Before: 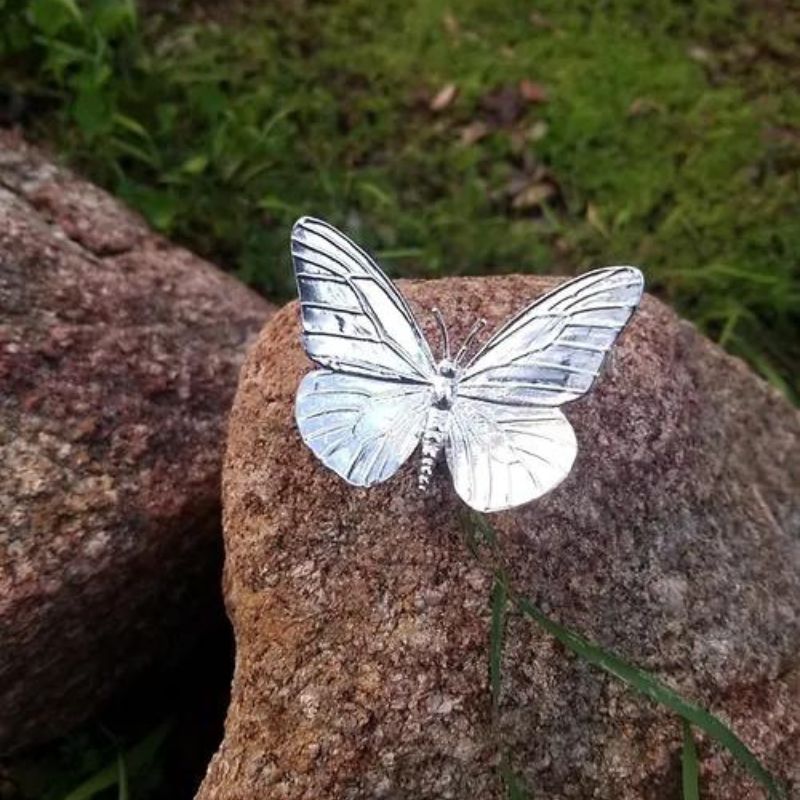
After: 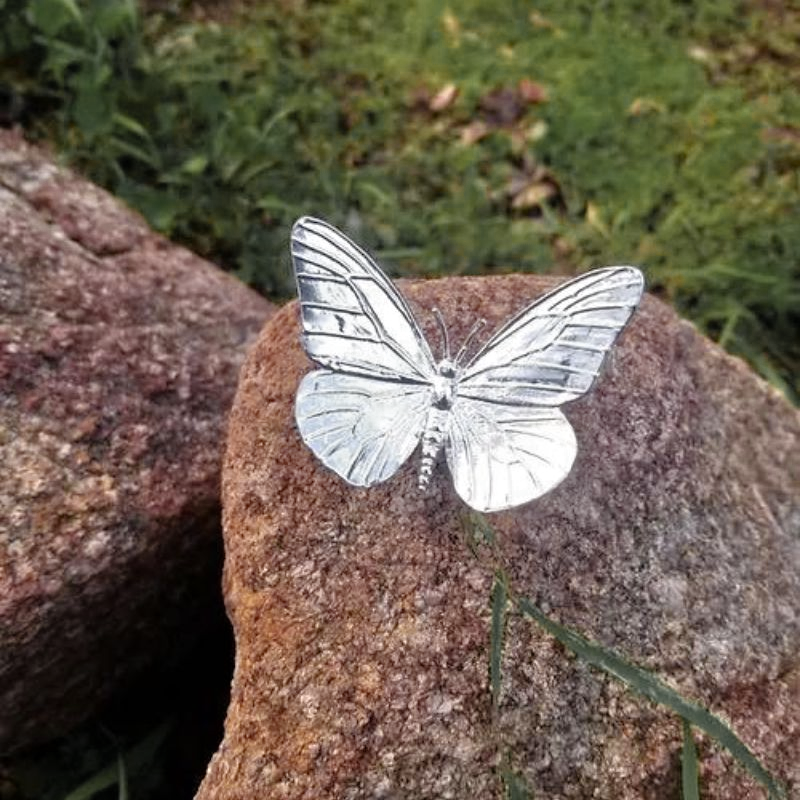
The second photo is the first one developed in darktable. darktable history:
color zones: curves: ch0 [(0.035, 0.242) (0.25, 0.5) (0.384, 0.214) (0.488, 0.255) (0.75, 0.5)]; ch1 [(0.063, 0.379) (0.25, 0.5) (0.354, 0.201) (0.489, 0.085) (0.729, 0.271)]; ch2 [(0.25, 0.5) (0.38, 0.517) (0.442, 0.51) (0.735, 0.456)]
tone equalizer: -7 EV 0.15 EV, -6 EV 0.6 EV, -5 EV 1.15 EV, -4 EV 1.33 EV, -3 EV 1.15 EV, -2 EV 0.6 EV, -1 EV 0.15 EV, mask exposure compensation -0.5 EV
